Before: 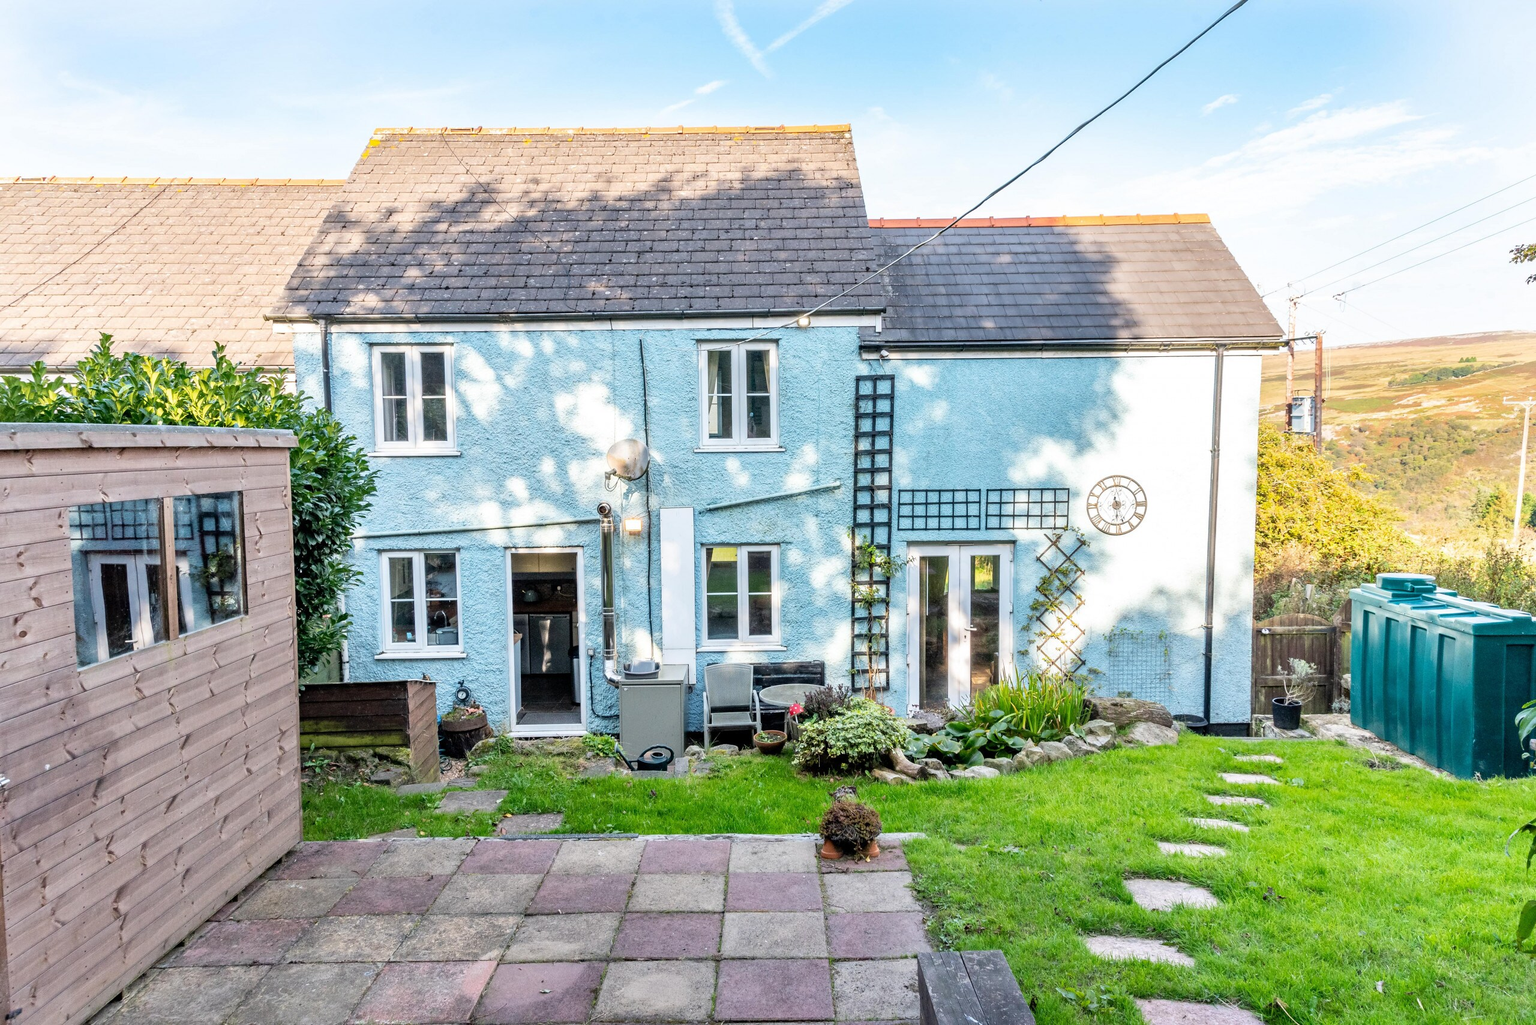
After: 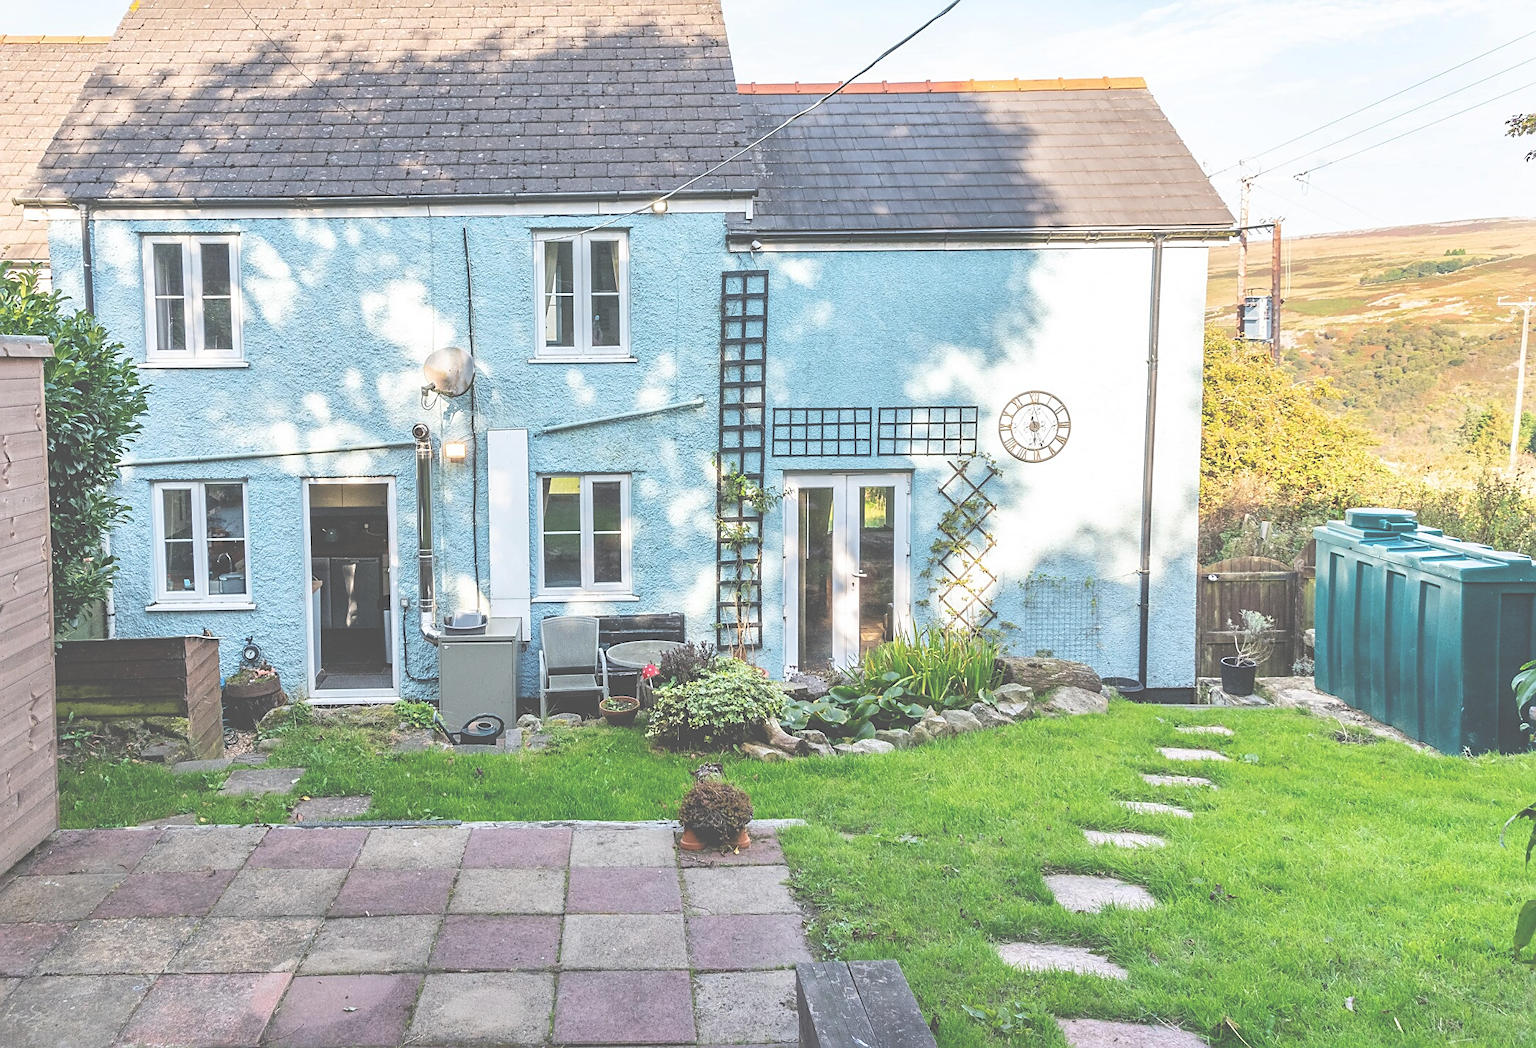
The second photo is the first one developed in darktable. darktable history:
sharpen: on, module defaults
crop: left 16.518%, top 14.609%
exposure: black level correction -0.086, compensate highlight preservation false
